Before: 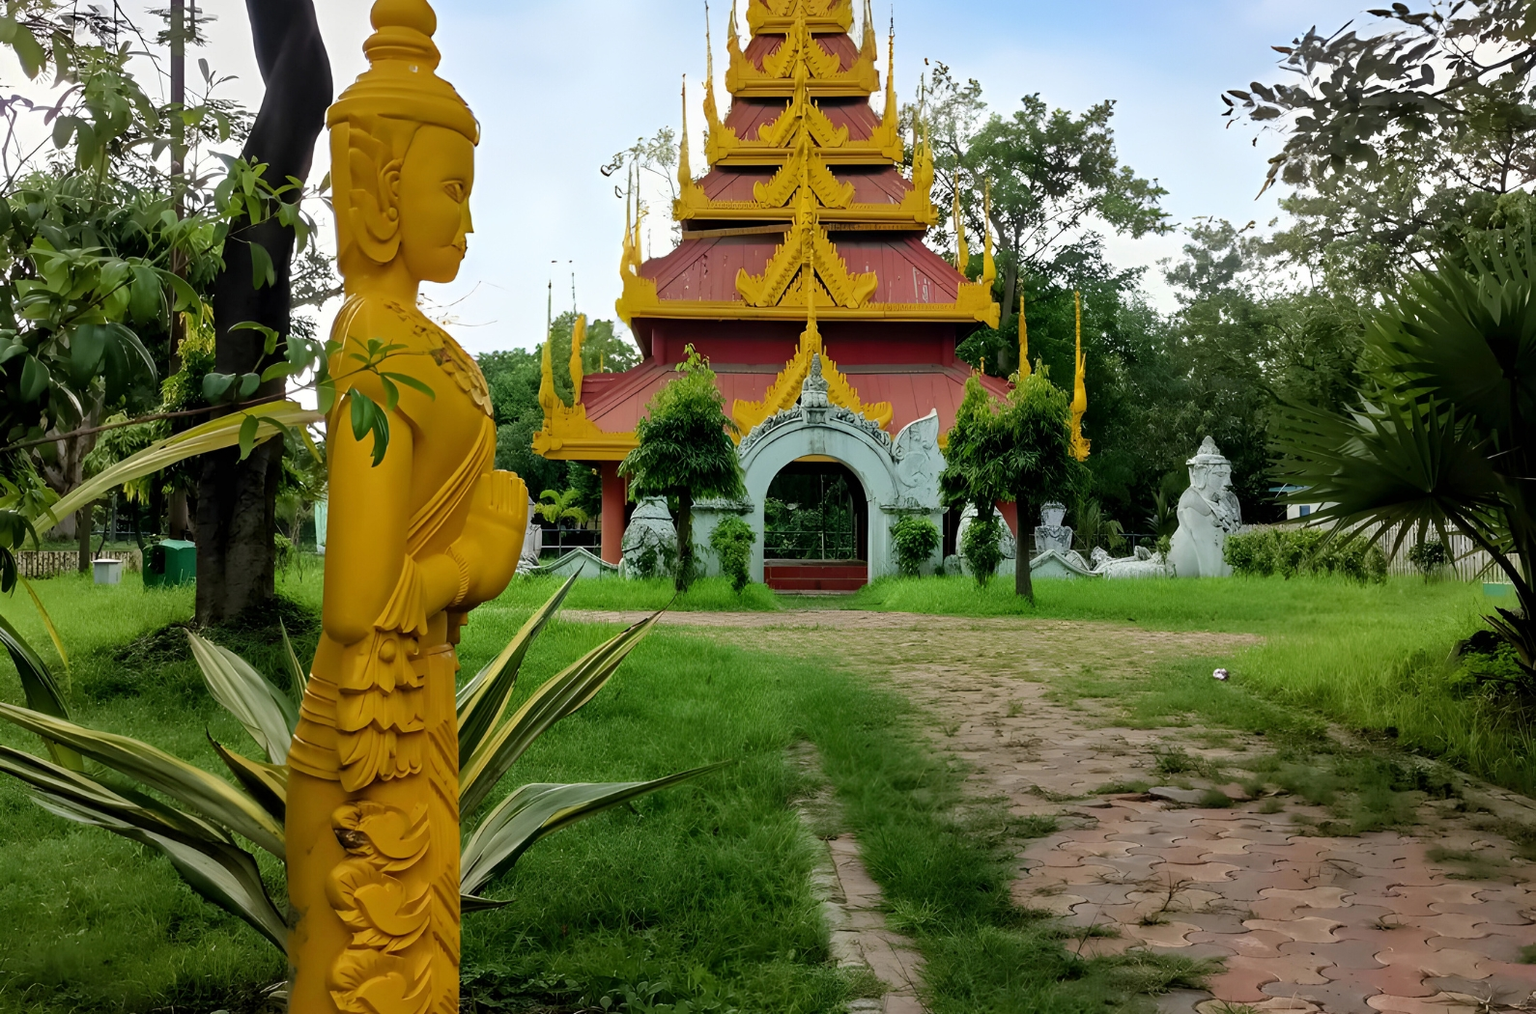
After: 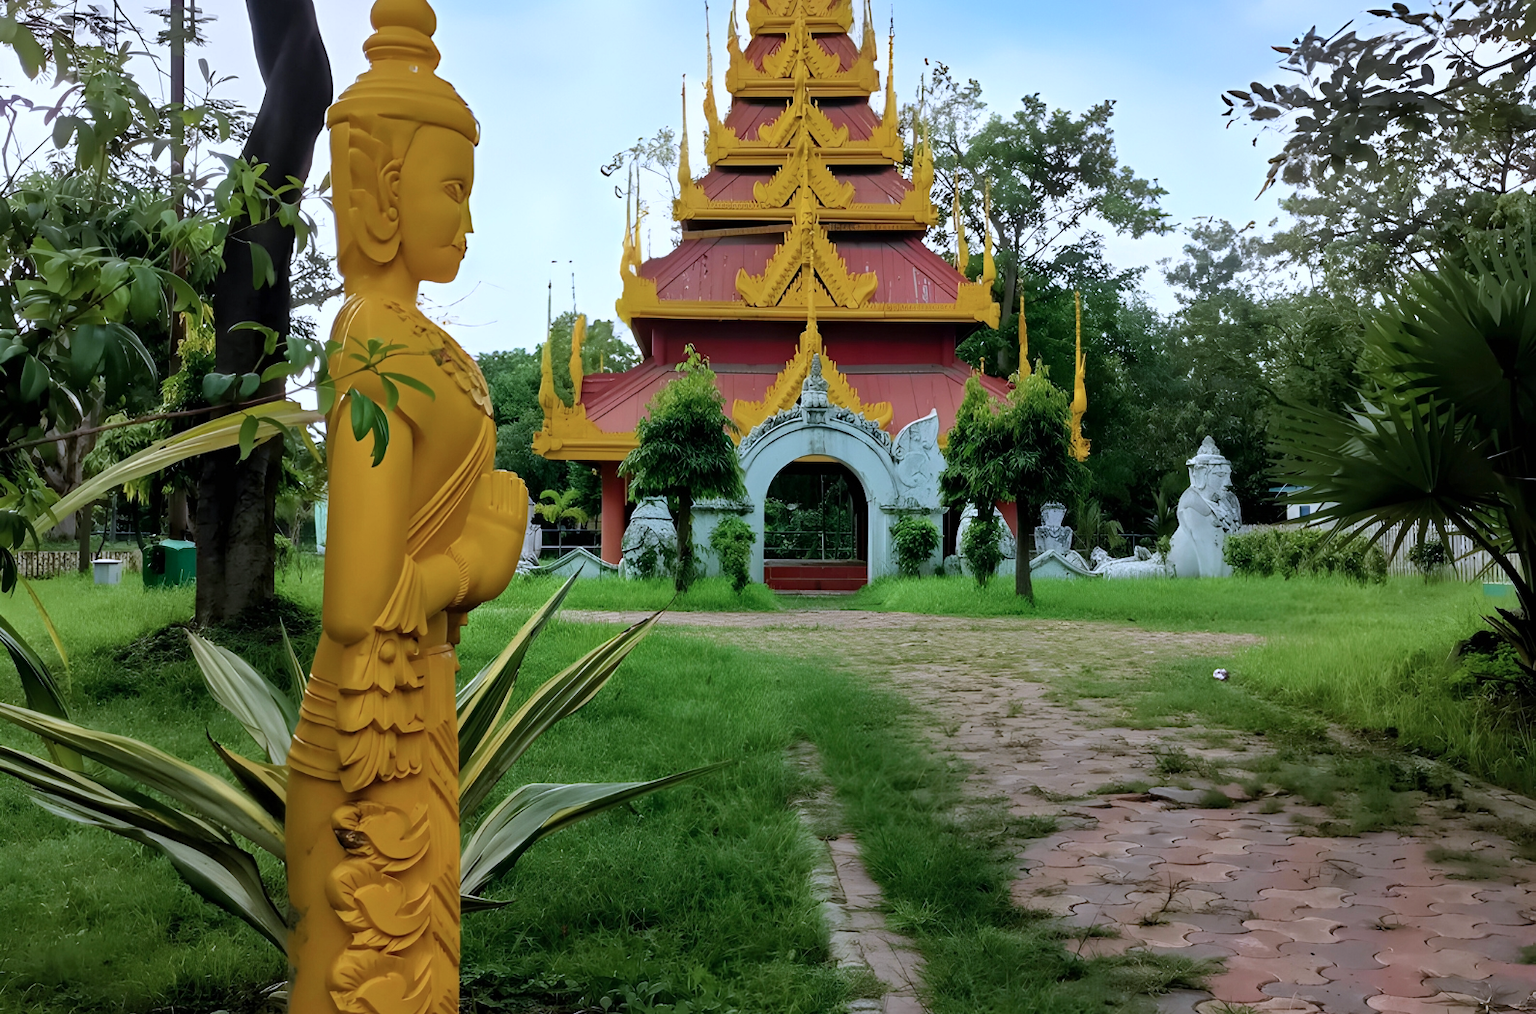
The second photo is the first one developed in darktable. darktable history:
color calibration: illuminant as shot in camera, x 0.358, y 0.373, temperature 4628.91 K
color correction: highlights a* -0.772, highlights b* -8.92
vibrance: vibrance 0%
